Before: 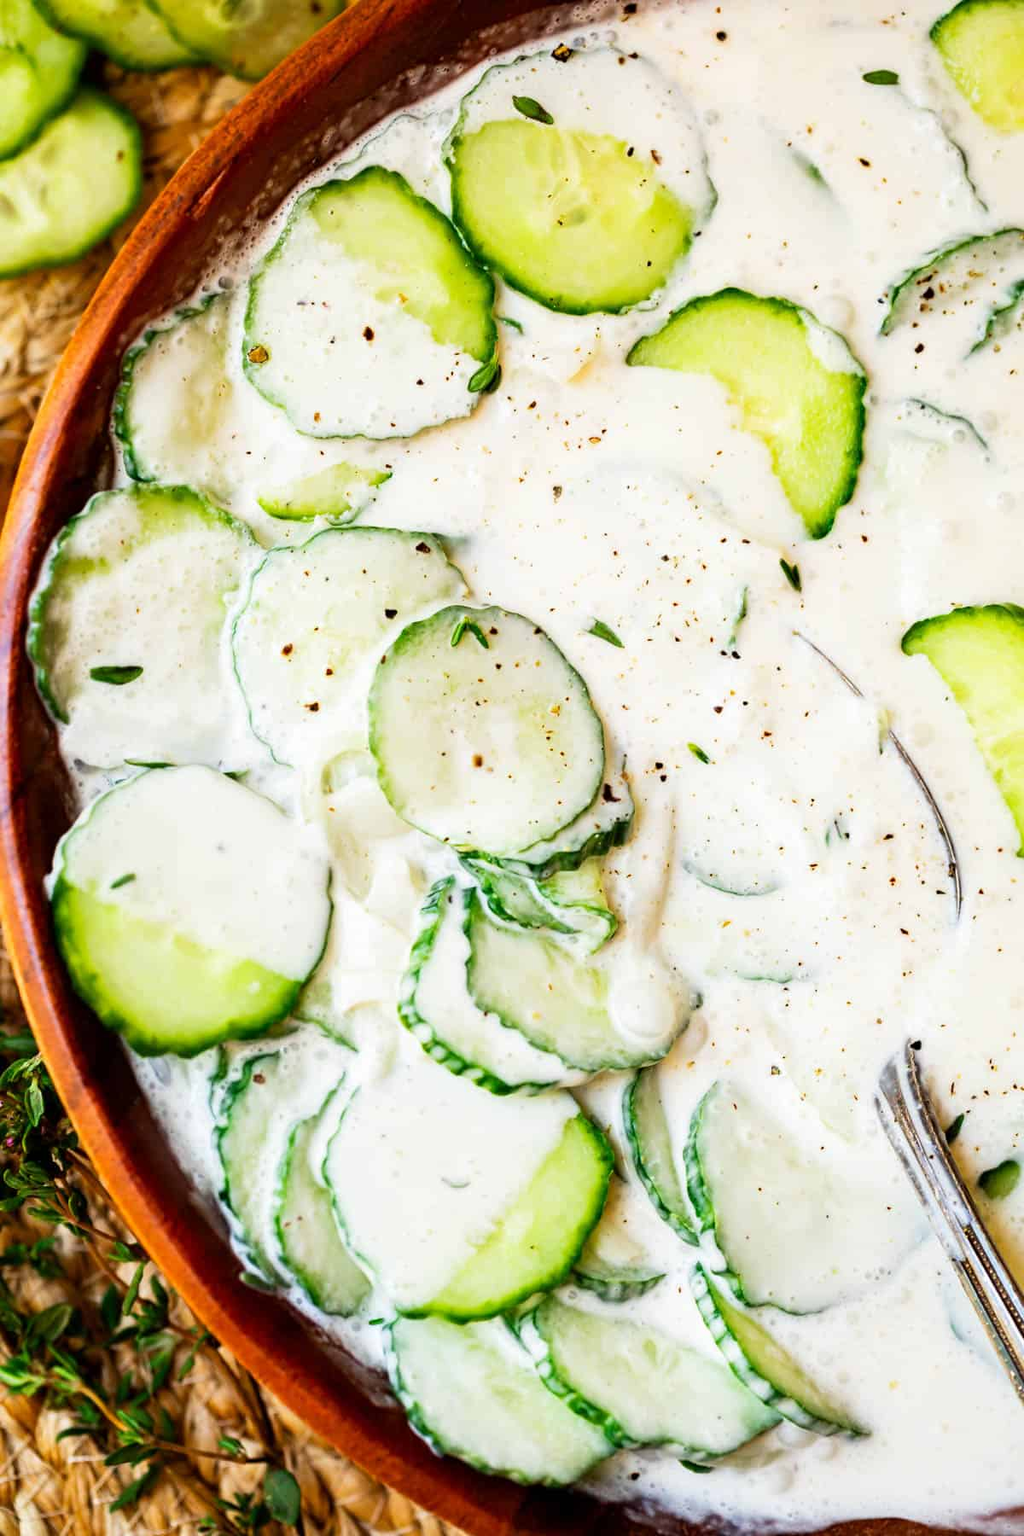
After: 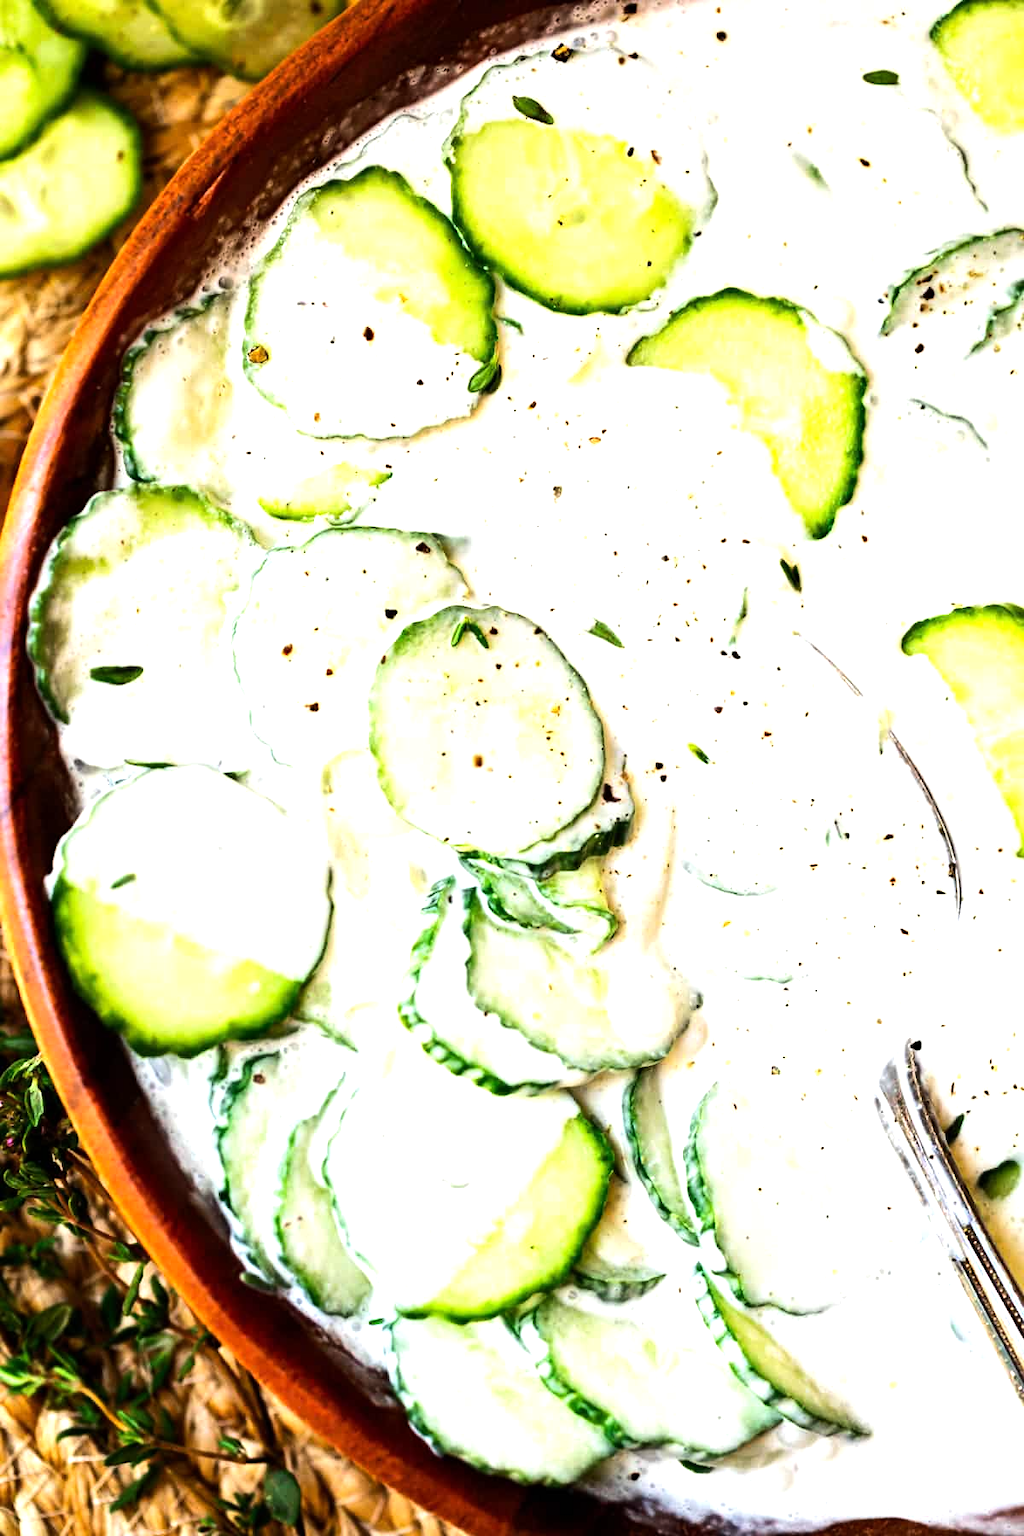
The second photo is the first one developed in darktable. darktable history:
tone equalizer: -8 EV -0.776 EV, -7 EV -0.697 EV, -6 EV -0.617 EV, -5 EV -0.424 EV, -3 EV 0.397 EV, -2 EV 0.6 EV, -1 EV 0.698 EV, +0 EV 0.729 EV, edges refinement/feathering 500, mask exposure compensation -1.57 EV, preserve details no
